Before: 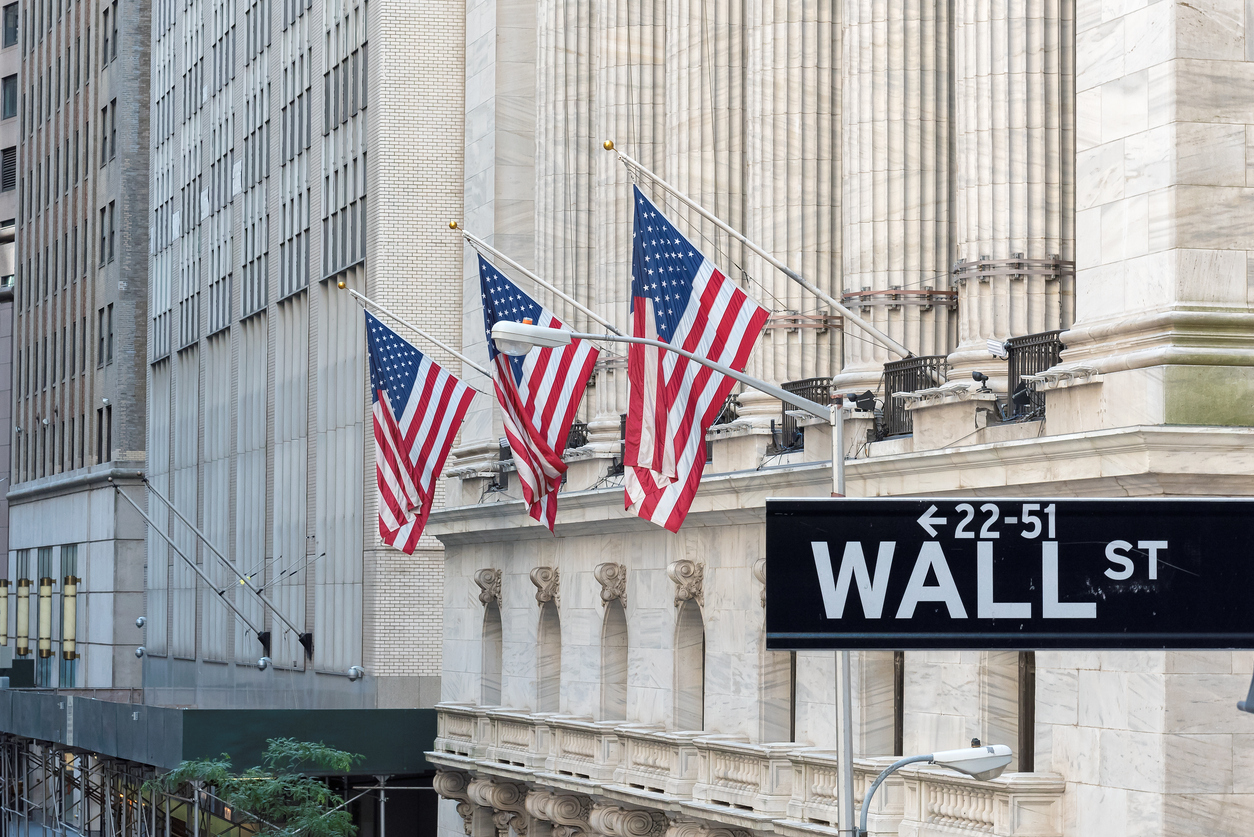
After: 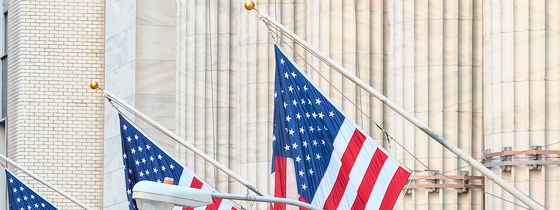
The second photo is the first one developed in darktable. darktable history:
tone curve: curves: ch0 [(0, 0) (0.091, 0.077) (0.389, 0.458) (0.745, 0.82) (0.844, 0.908) (0.909, 0.942) (1, 0.973)]; ch1 [(0, 0) (0.437, 0.404) (0.5, 0.5) (0.529, 0.55) (0.58, 0.6) (0.616, 0.649) (1, 1)]; ch2 [(0, 0) (0.442, 0.415) (0.5, 0.5) (0.535, 0.557) (0.585, 0.62) (1, 1)], color space Lab, independent channels, preserve colors none
crop: left 28.64%, top 16.832%, right 26.637%, bottom 58.055%
